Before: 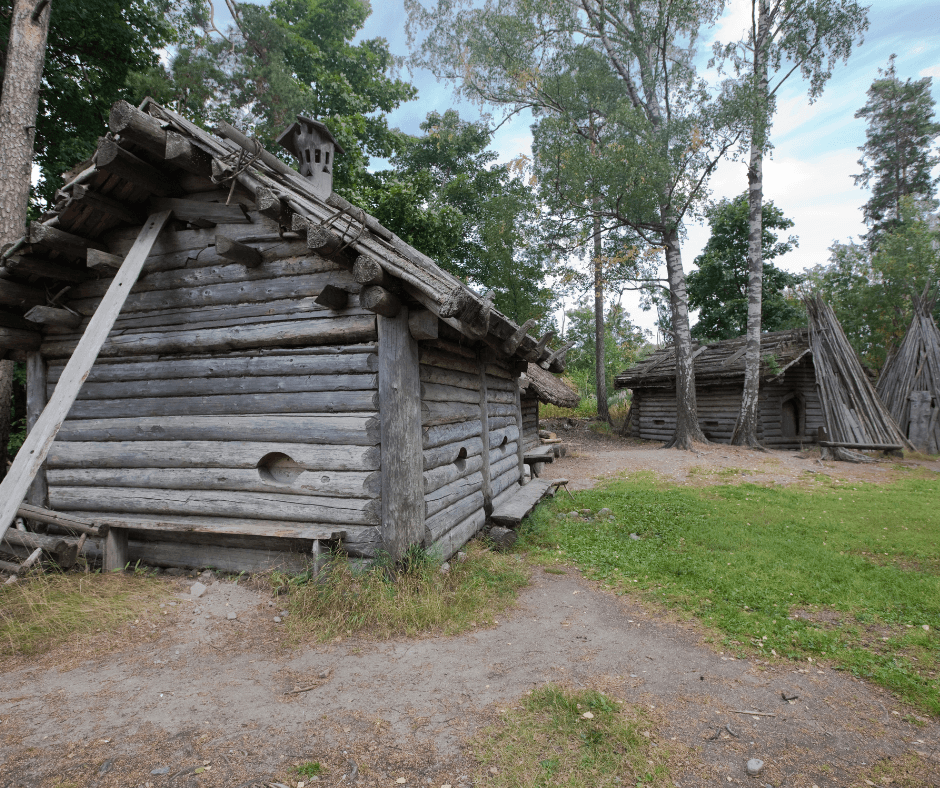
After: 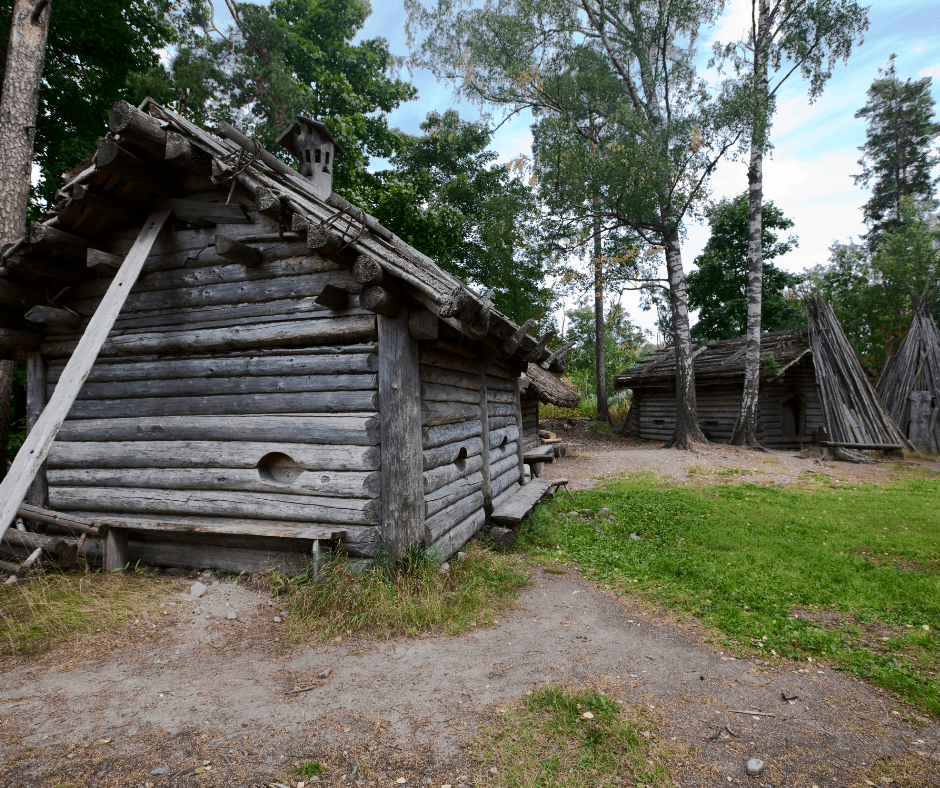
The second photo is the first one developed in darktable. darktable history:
contrast brightness saturation: contrast 0.193, brightness -0.101, saturation 0.214
